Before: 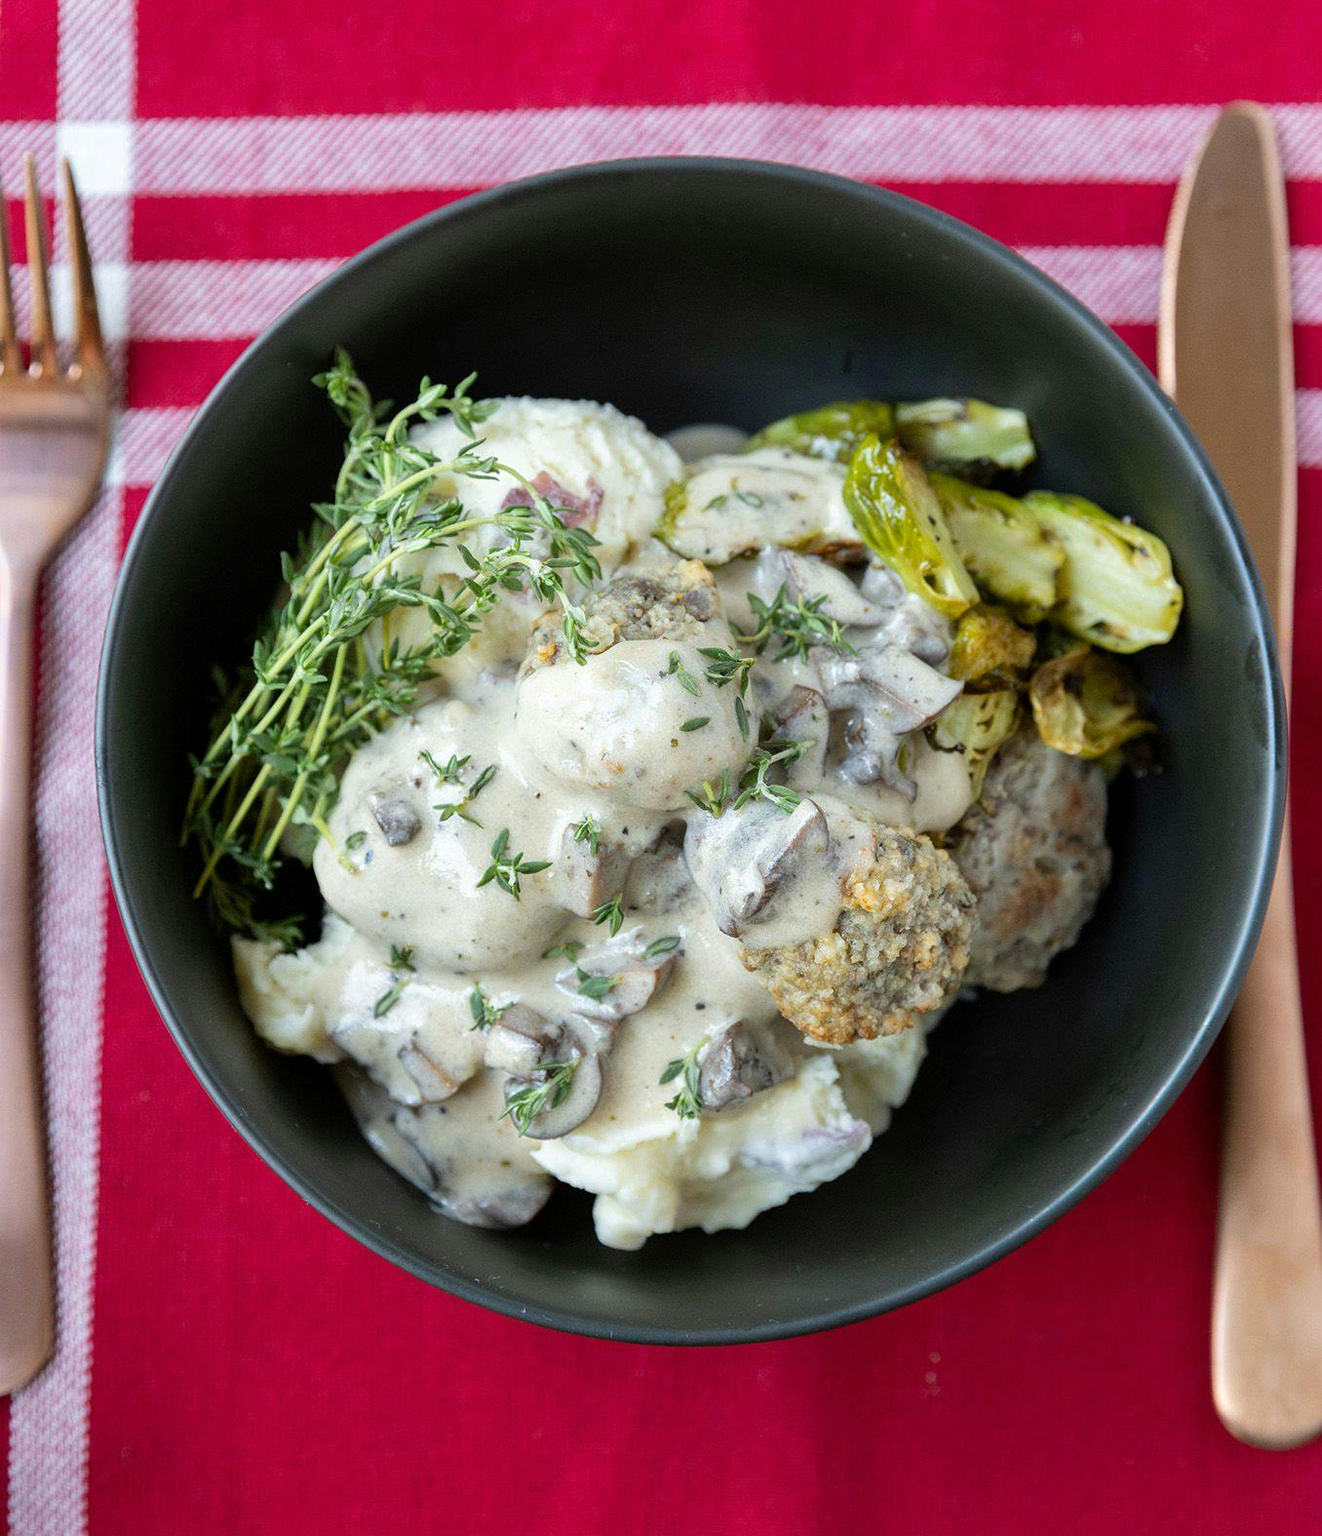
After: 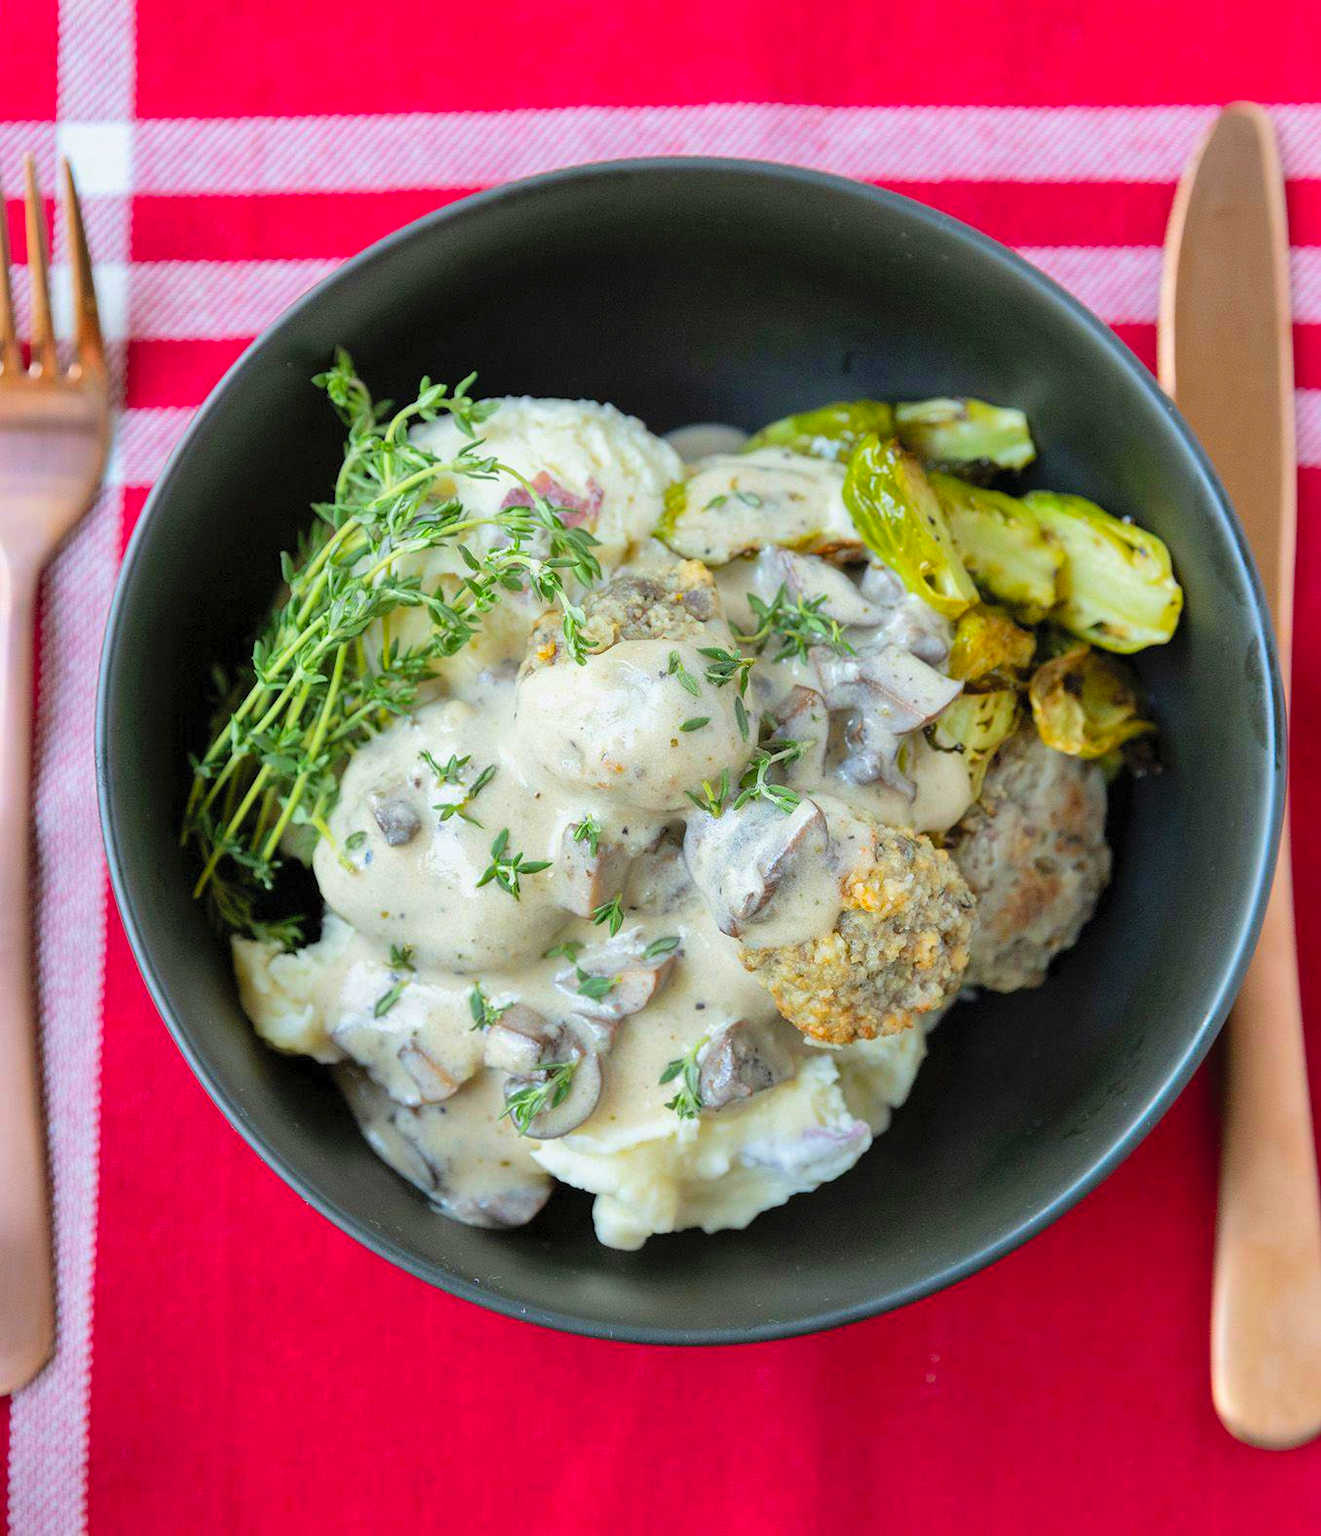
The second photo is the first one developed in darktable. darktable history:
shadows and highlights: shadows -20, white point adjustment -2, highlights -35
contrast brightness saturation: contrast 0.07, brightness 0.18, saturation 0.4
